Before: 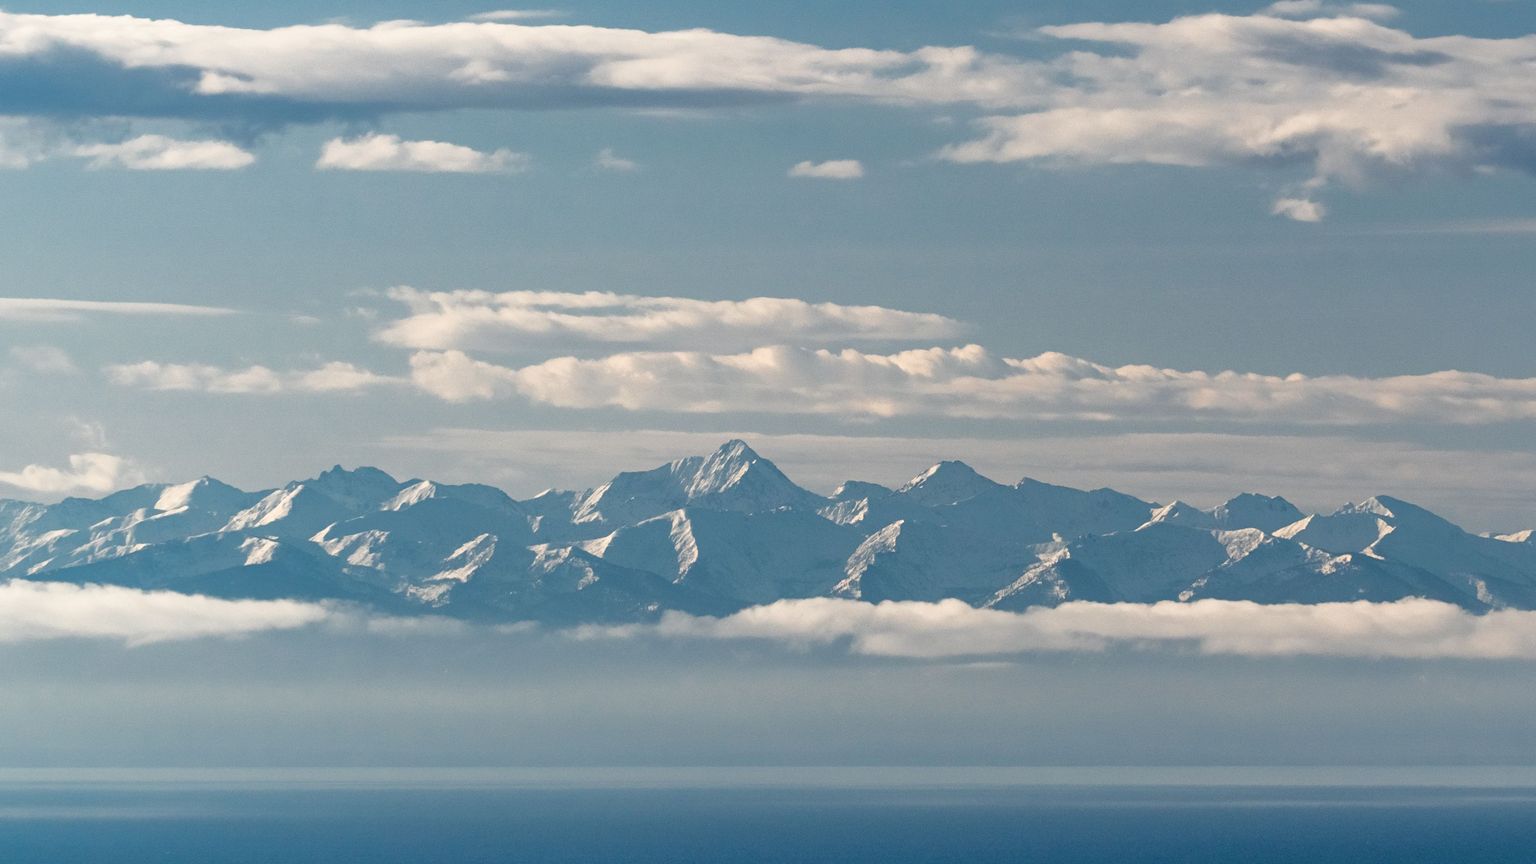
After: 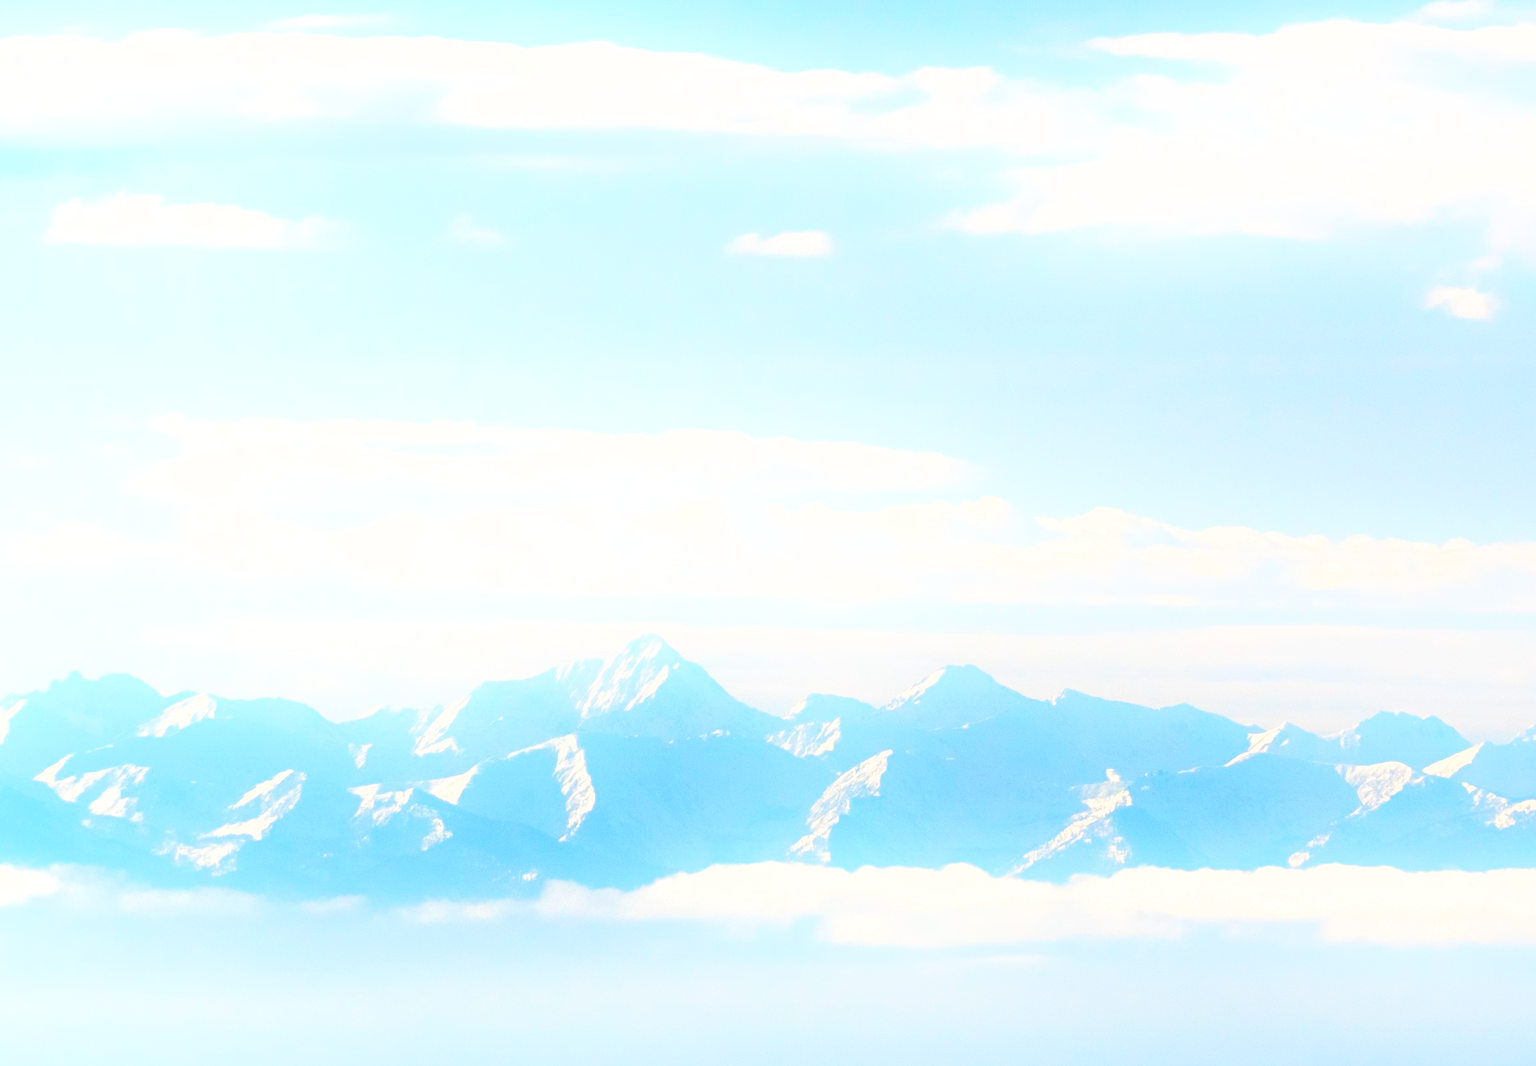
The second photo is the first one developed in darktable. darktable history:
exposure: black level correction 0, exposure 1.001 EV, compensate highlight preservation false
color balance rgb: perceptual saturation grading › global saturation 35.791%, perceptual saturation grading › shadows 35.882%, perceptual brilliance grading › mid-tones 10.665%, perceptual brilliance grading › shadows 15.456%, global vibrance 14.747%
tone equalizer: smoothing diameter 2.21%, edges refinement/feathering 17.39, mask exposure compensation -1.57 EV, filter diffusion 5
shadows and highlights: shadows -89.05, highlights 90.45, soften with gaussian
crop: left 18.618%, right 12.066%, bottom 14.415%
